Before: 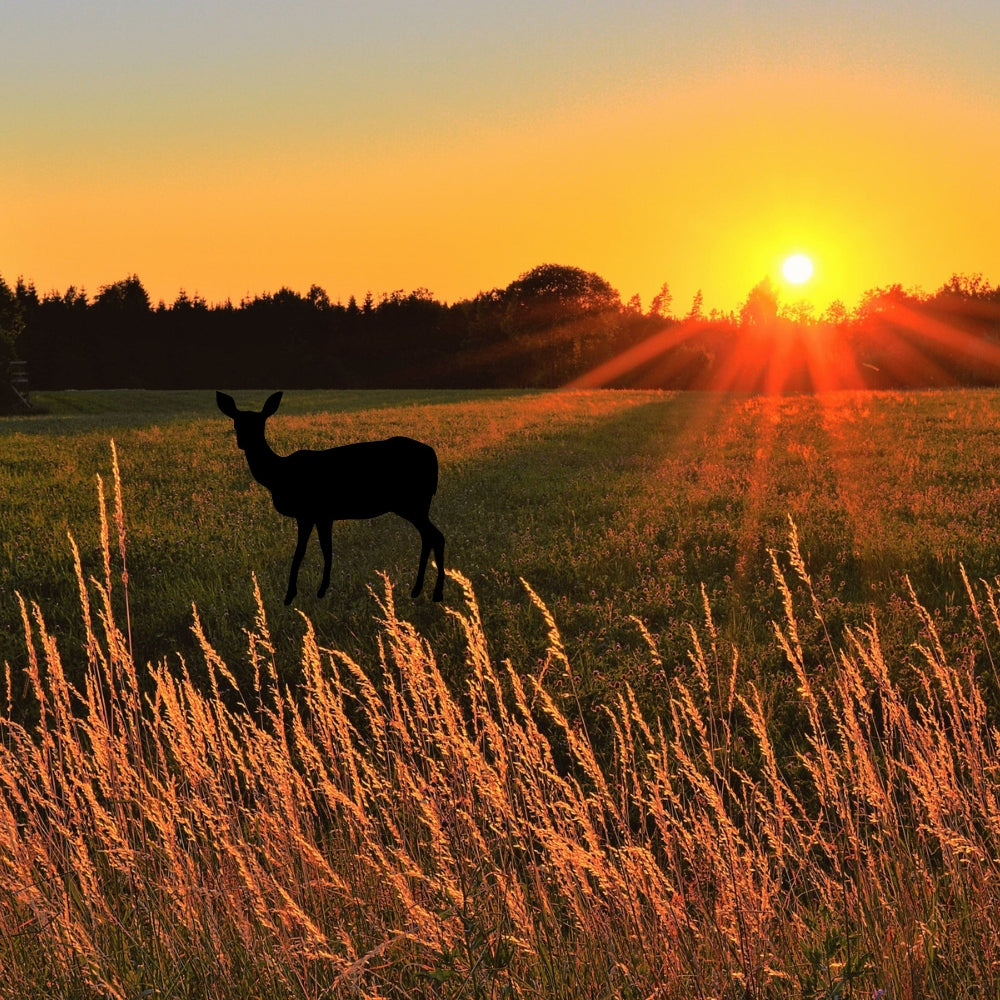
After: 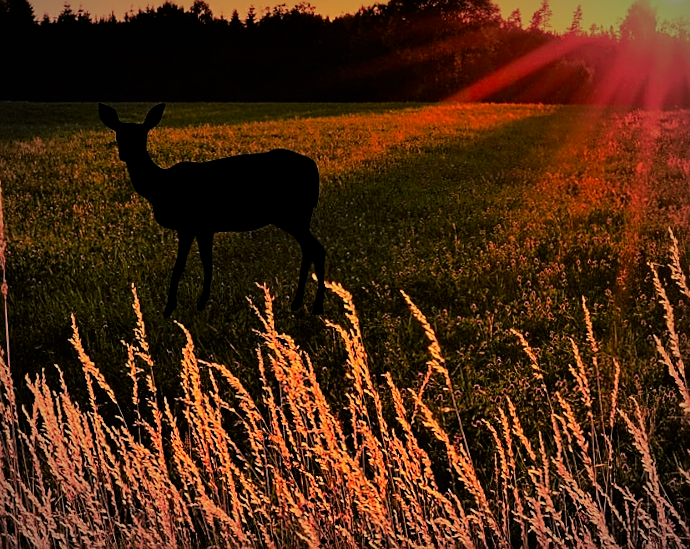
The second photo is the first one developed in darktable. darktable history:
crop: left 11.123%, top 27.61%, right 18.3%, bottom 17.034%
shadows and highlights: radius 125.46, shadows 30.51, highlights -30.51, low approximation 0.01, soften with gaussian
vignetting: fall-off radius 60%, automatic ratio true
filmic rgb: black relative exposure -7.65 EV, white relative exposure 4.56 EV, hardness 3.61, contrast 1.05
rotate and perspective: rotation 0.226°, lens shift (vertical) -0.042, crop left 0.023, crop right 0.982, crop top 0.006, crop bottom 0.994
contrast brightness saturation: contrast 0.16, saturation 0.32
graduated density: on, module defaults
sharpen: amount 0.478
